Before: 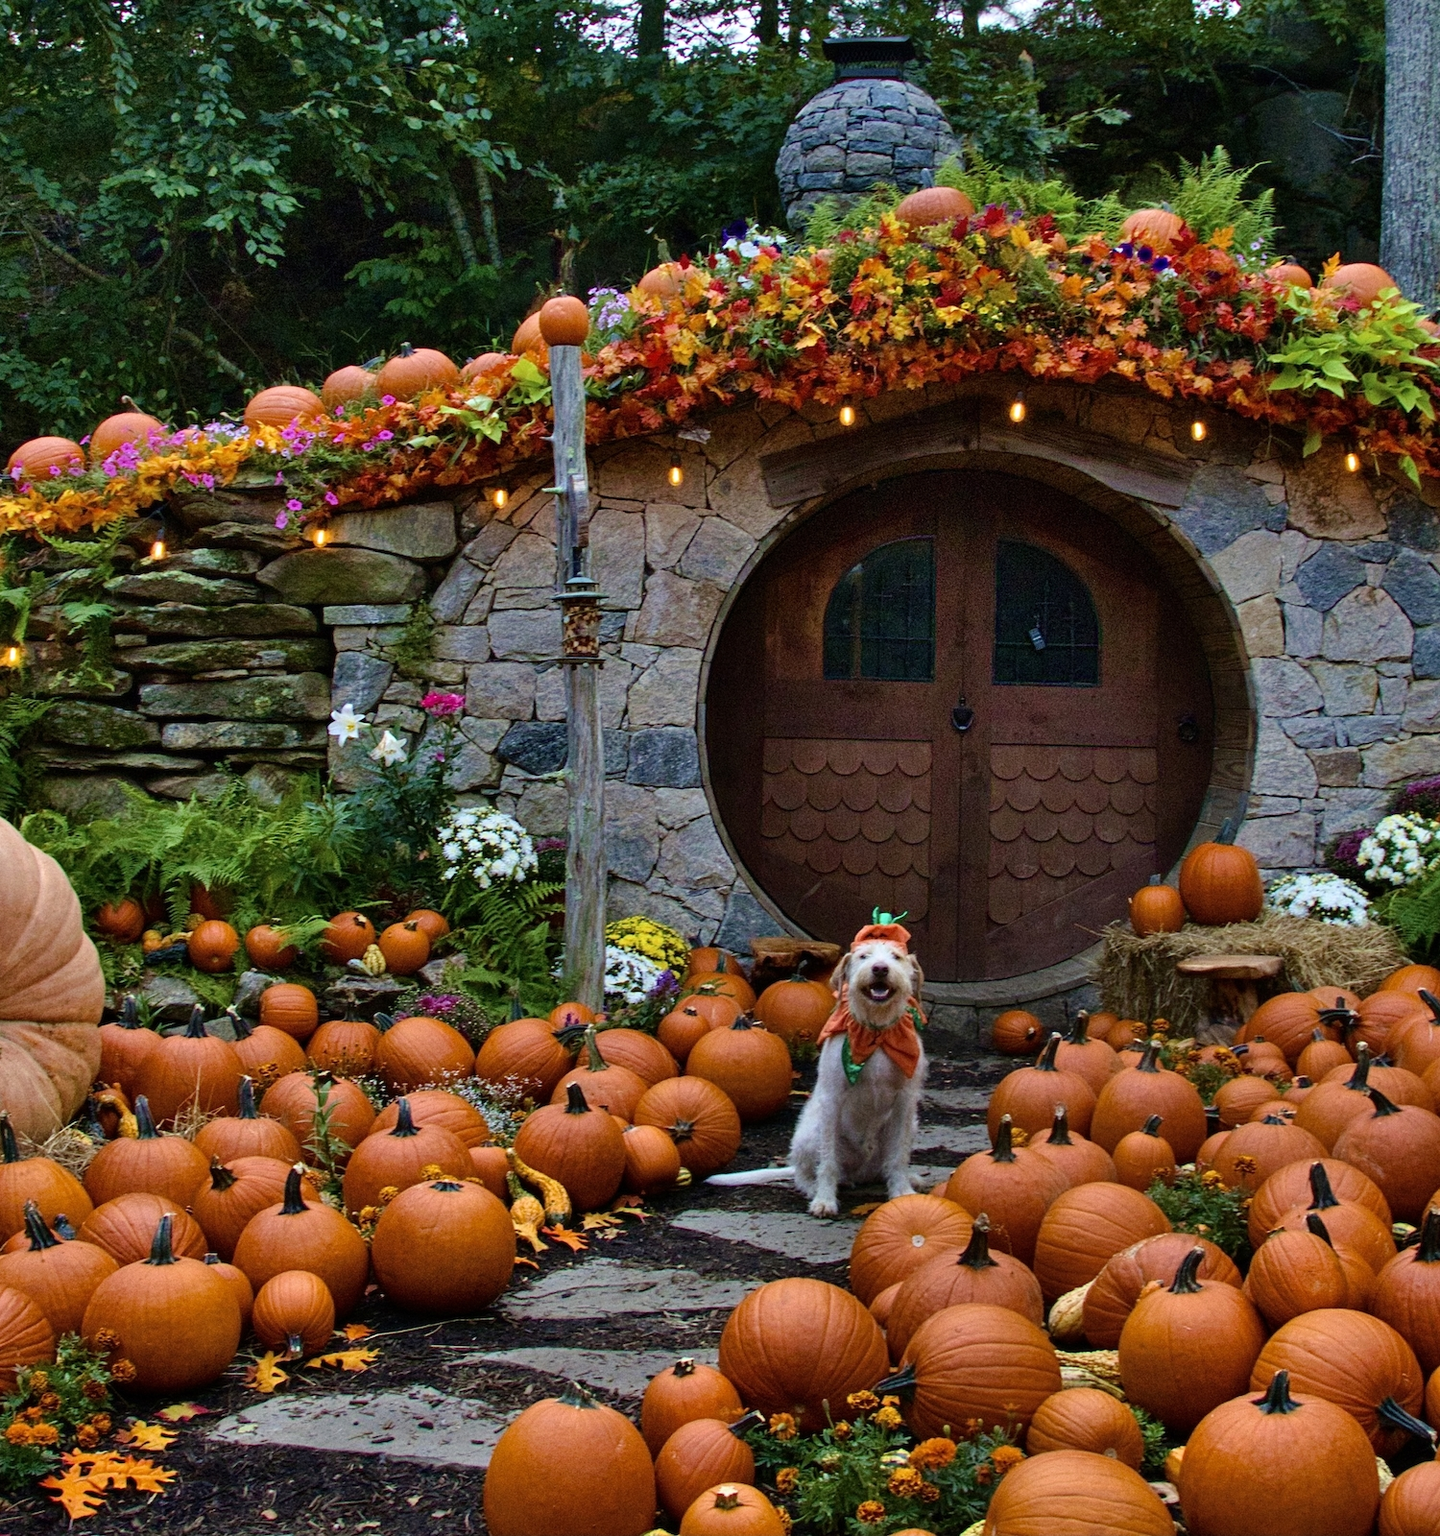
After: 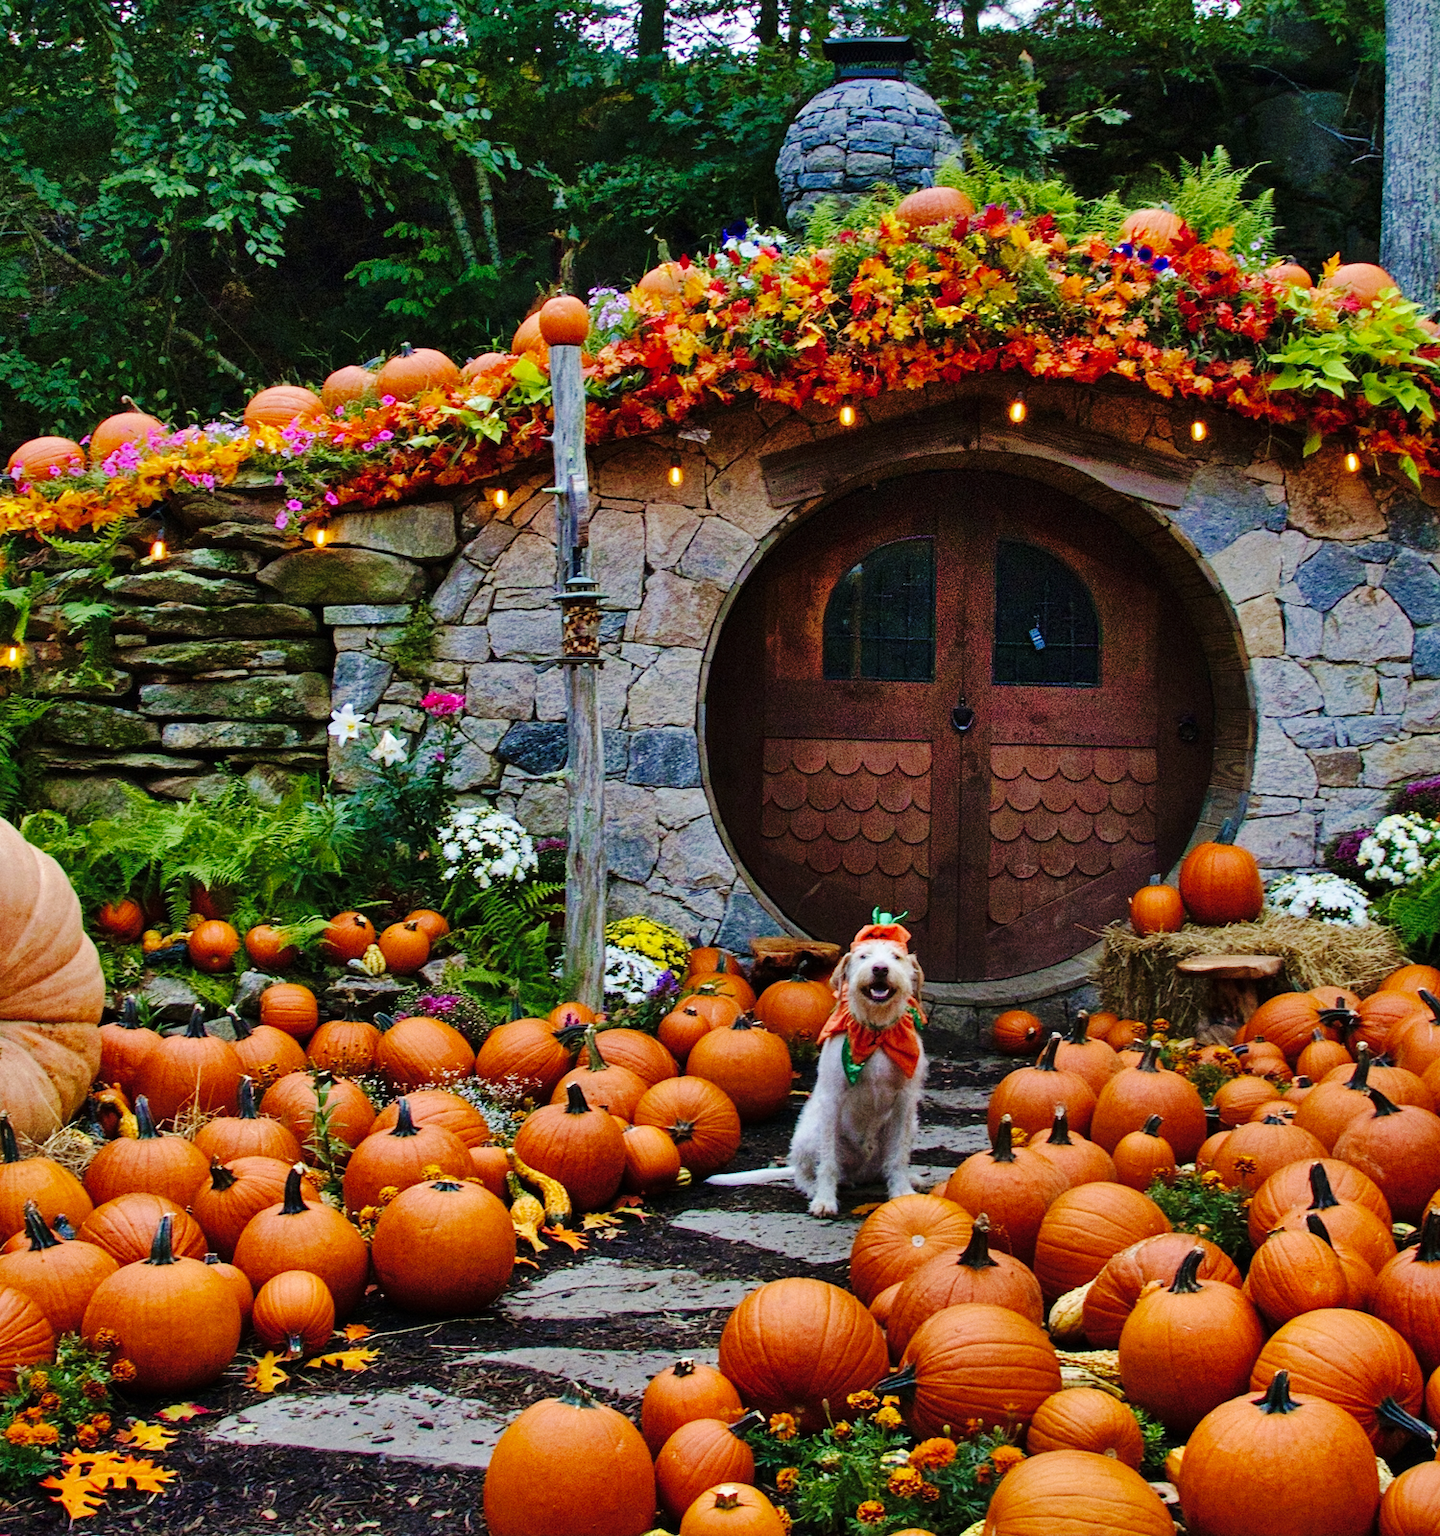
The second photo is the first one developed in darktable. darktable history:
shadows and highlights: on, module defaults
base curve: curves: ch0 [(0, 0) (0.036, 0.025) (0.121, 0.166) (0.206, 0.329) (0.605, 0.79) (1, 1)], preserve colors none
